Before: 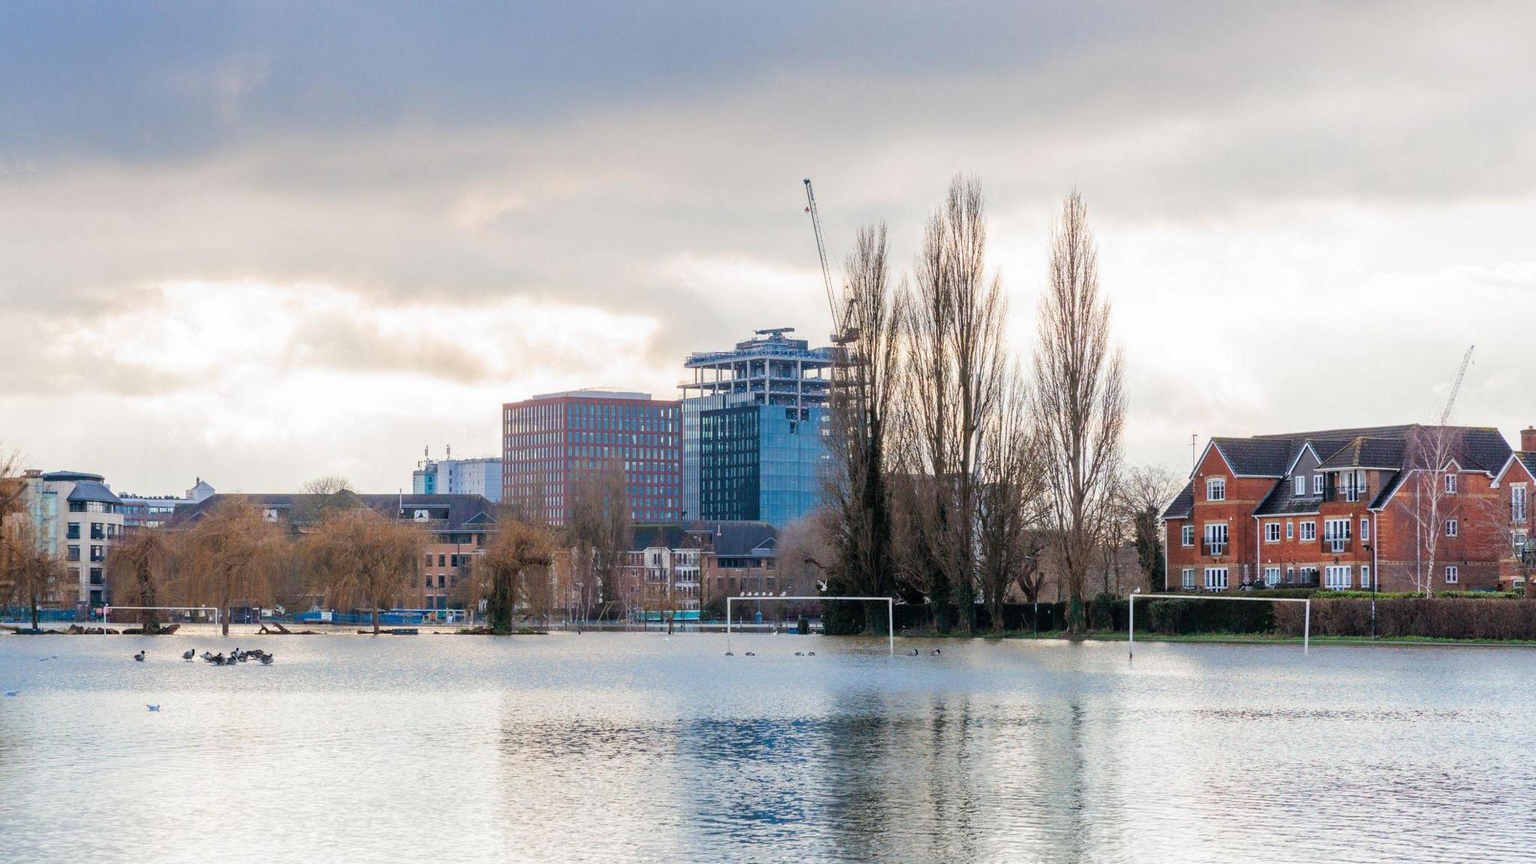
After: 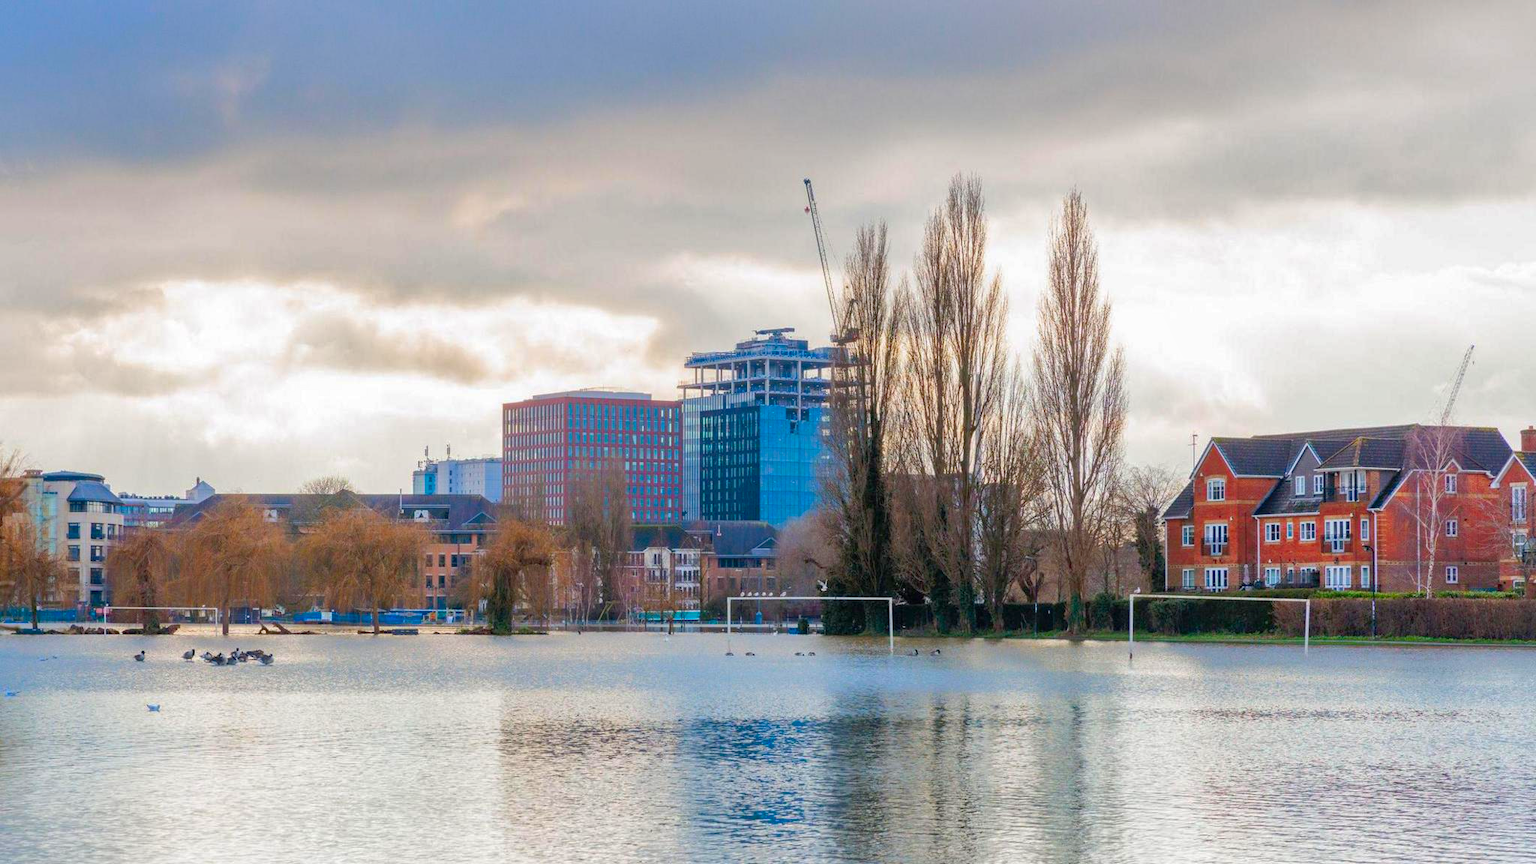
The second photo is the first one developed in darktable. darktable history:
contrast brightness saturation: saturation 0.497
shadows and highlights: highlights color adjustment 0.238%
